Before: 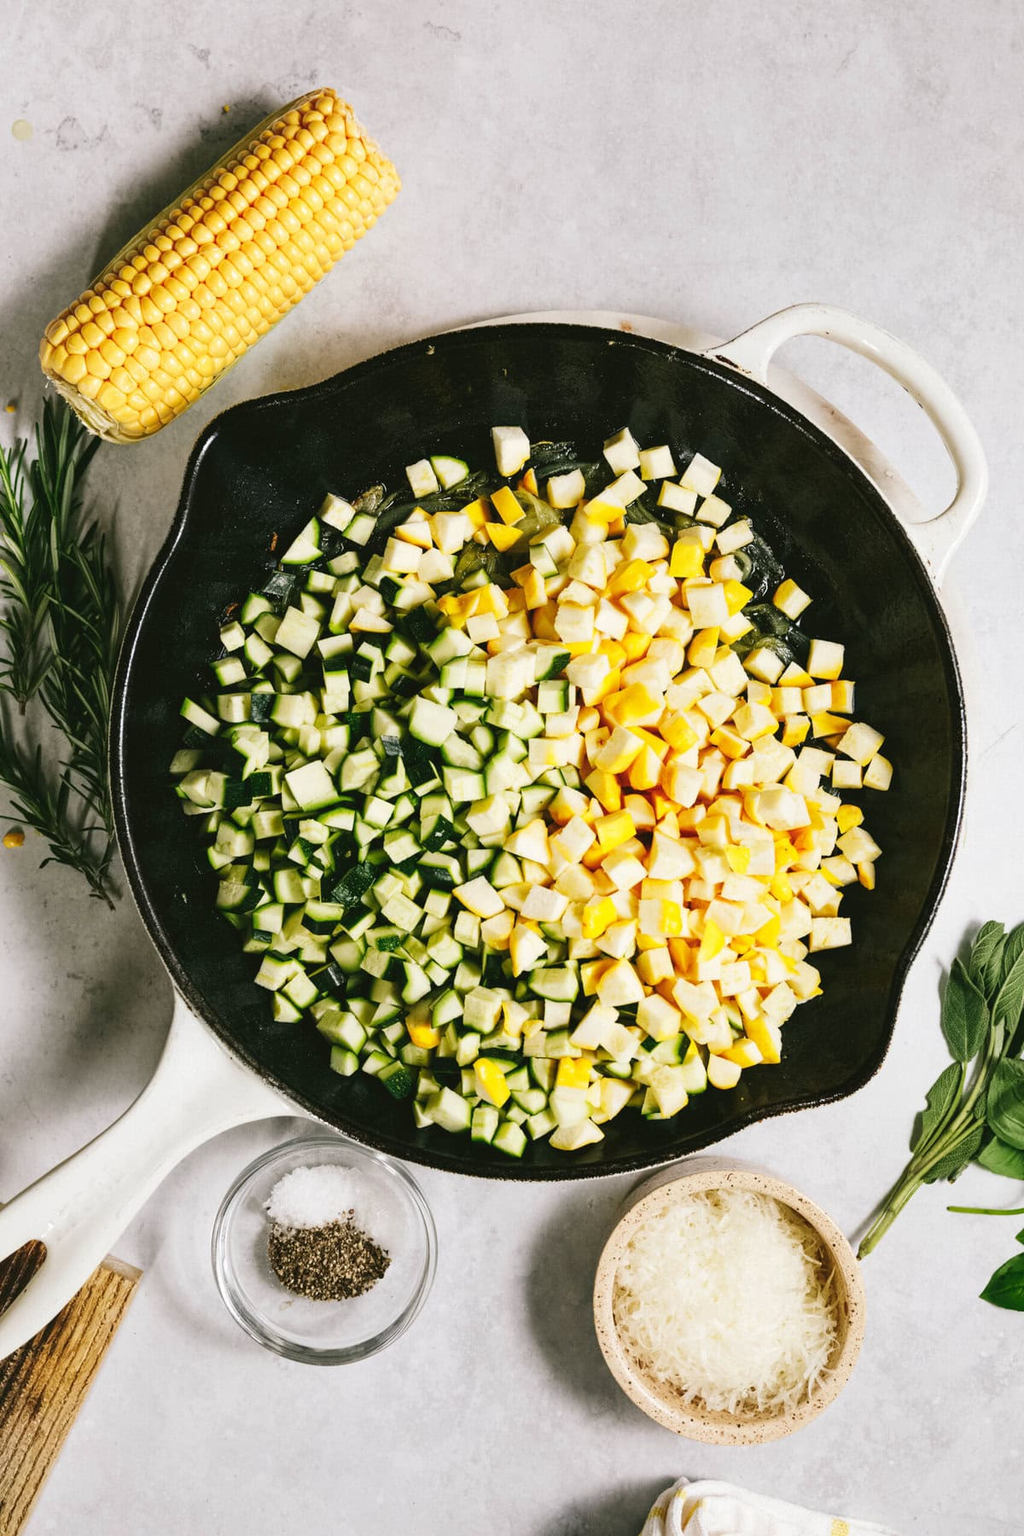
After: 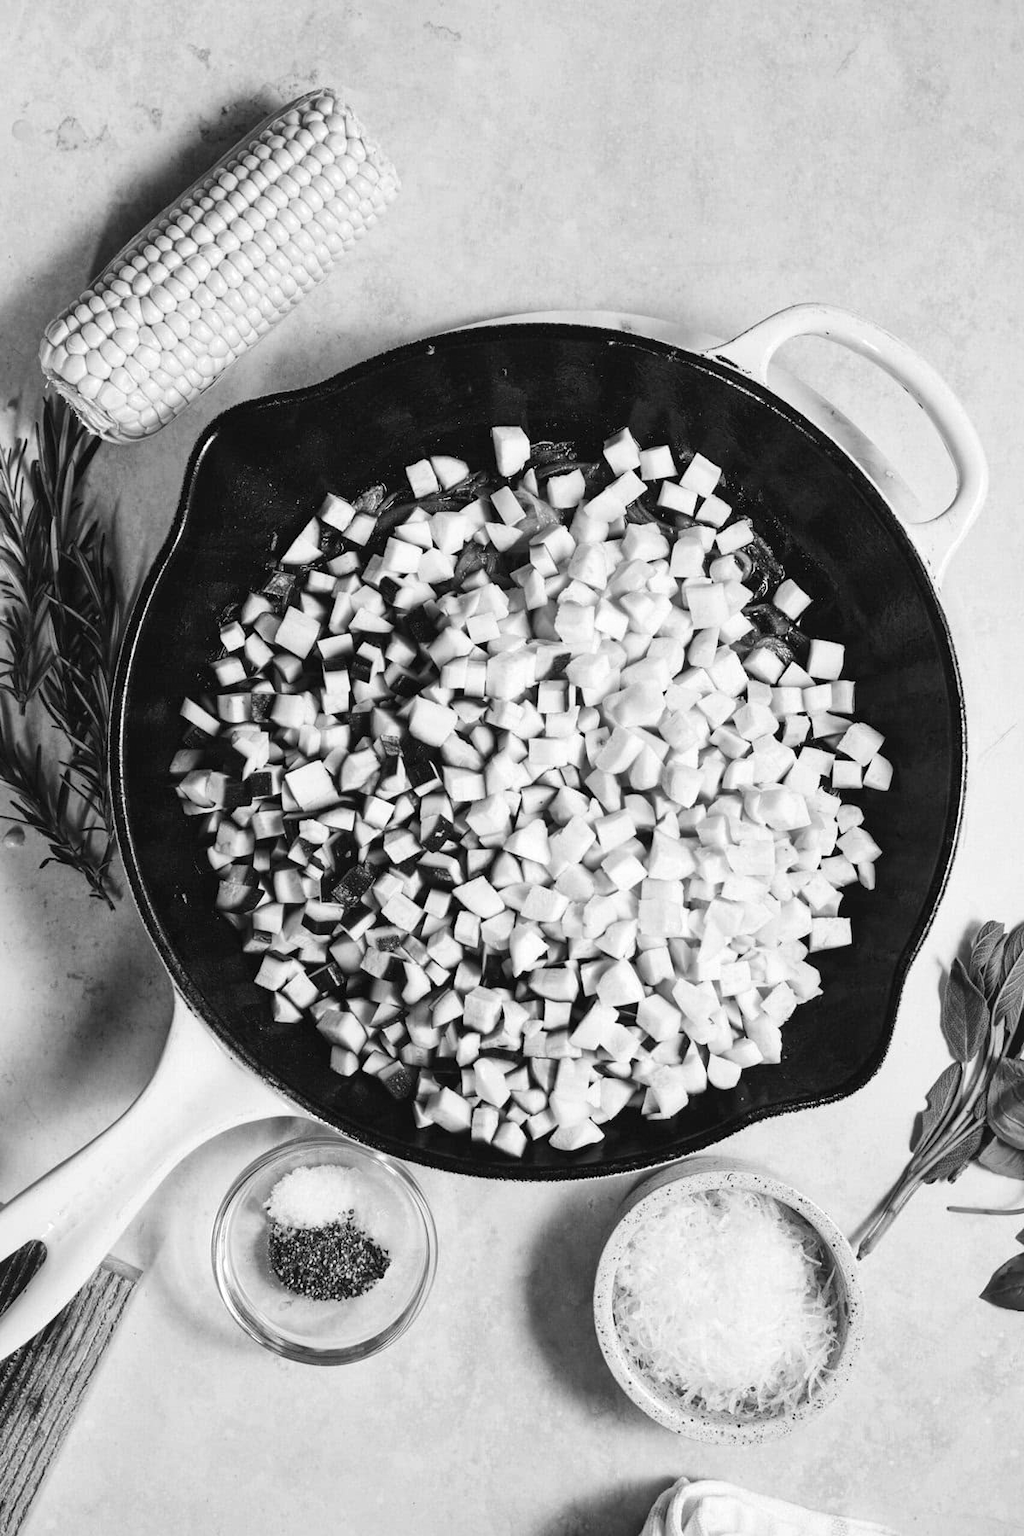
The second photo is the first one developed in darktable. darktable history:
local contrast: mode bilateral grid, contrast 25, coarseness 50, detail 123%, midtone range 0.2
color contrast: green-magenta contrast 0, blue-yellow contrast 0
contrast brightness saturation: saturation -0.05
